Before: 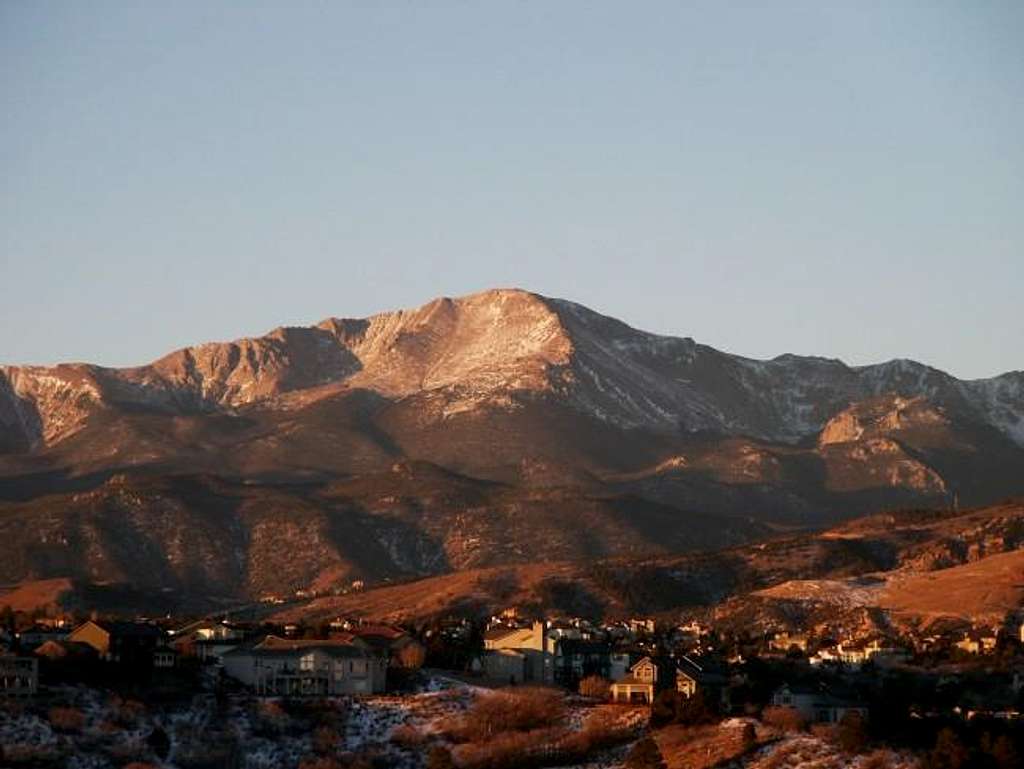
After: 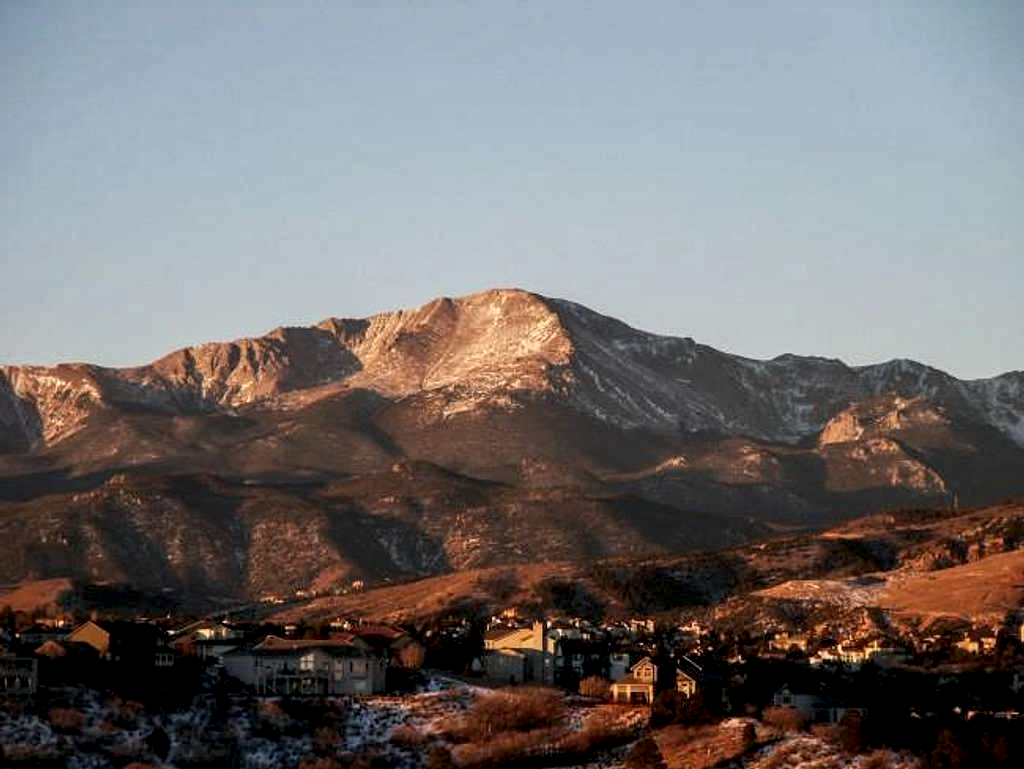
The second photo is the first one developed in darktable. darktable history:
exposure: compensate highlight preservation false
local contrast: highlights 24%, detail 150%
